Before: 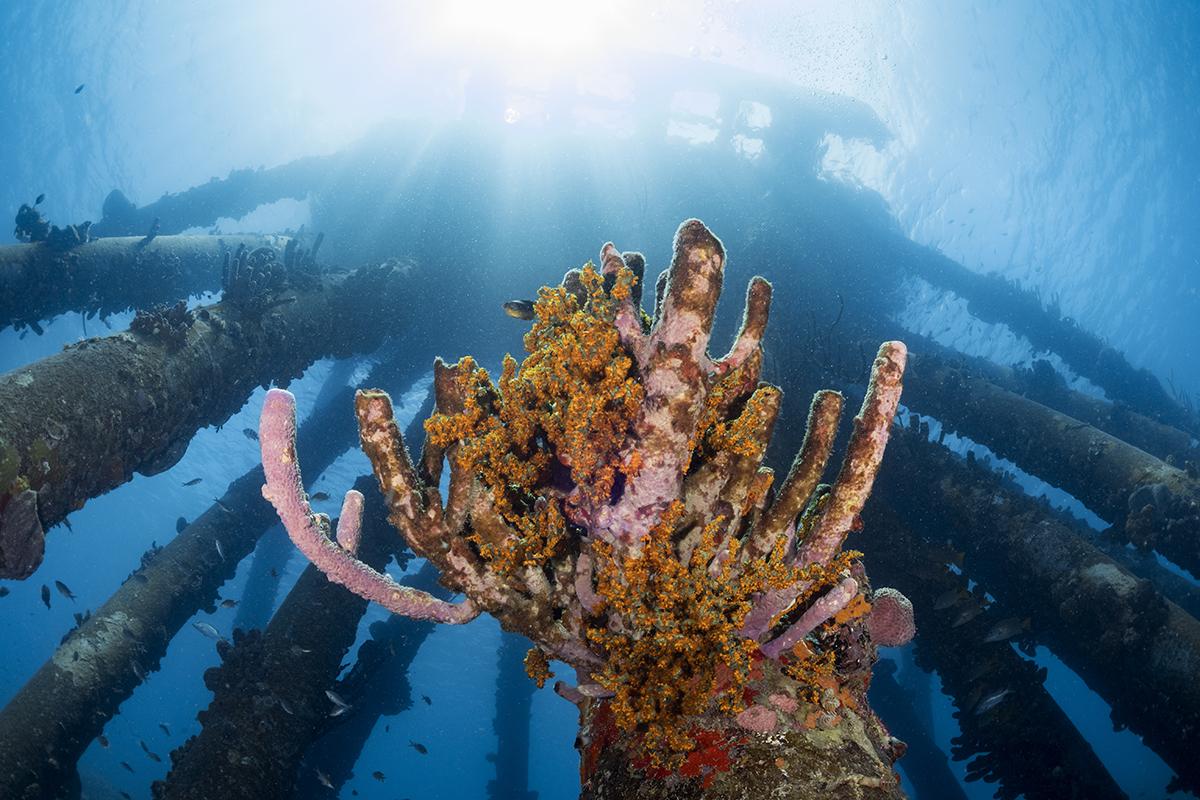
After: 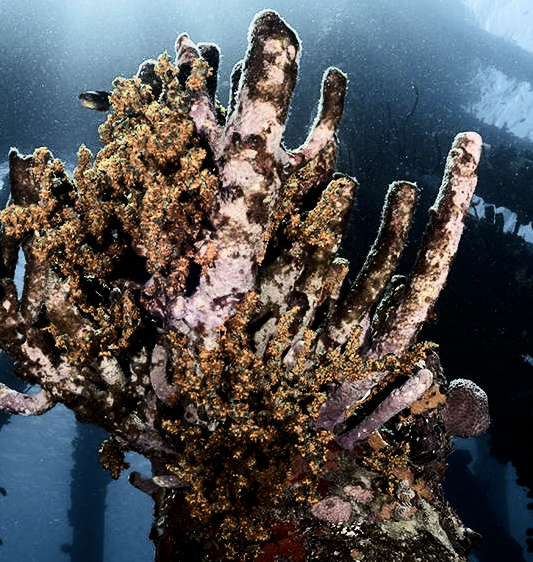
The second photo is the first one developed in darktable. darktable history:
filmic rgb: black relative exposure -5.42 EV, white relative exposure 2.85 EV, dynamic range scaling -37.73%, hardness 4, contrast 1.605, highlights saturation mix -0.93%
exposure: exposure 0.014 EV, compensate highlight preservation false
crop: left 35.432%, top 26.233%, right 20.145%, bottom 3.432%
contrast brightness saturation: contrast 0.25, saturation -0.31
